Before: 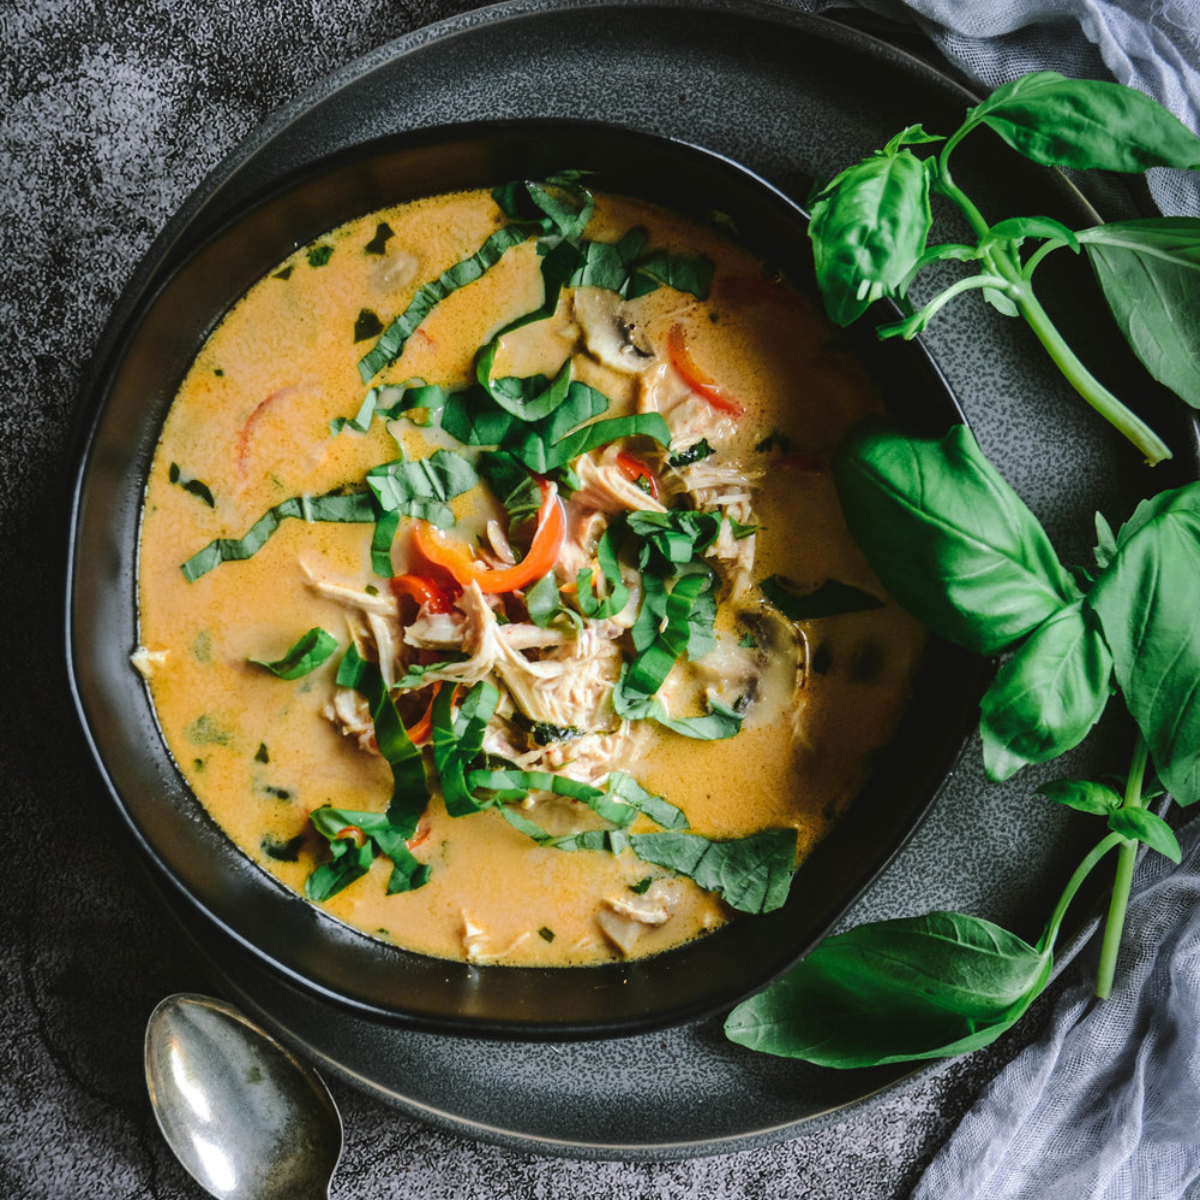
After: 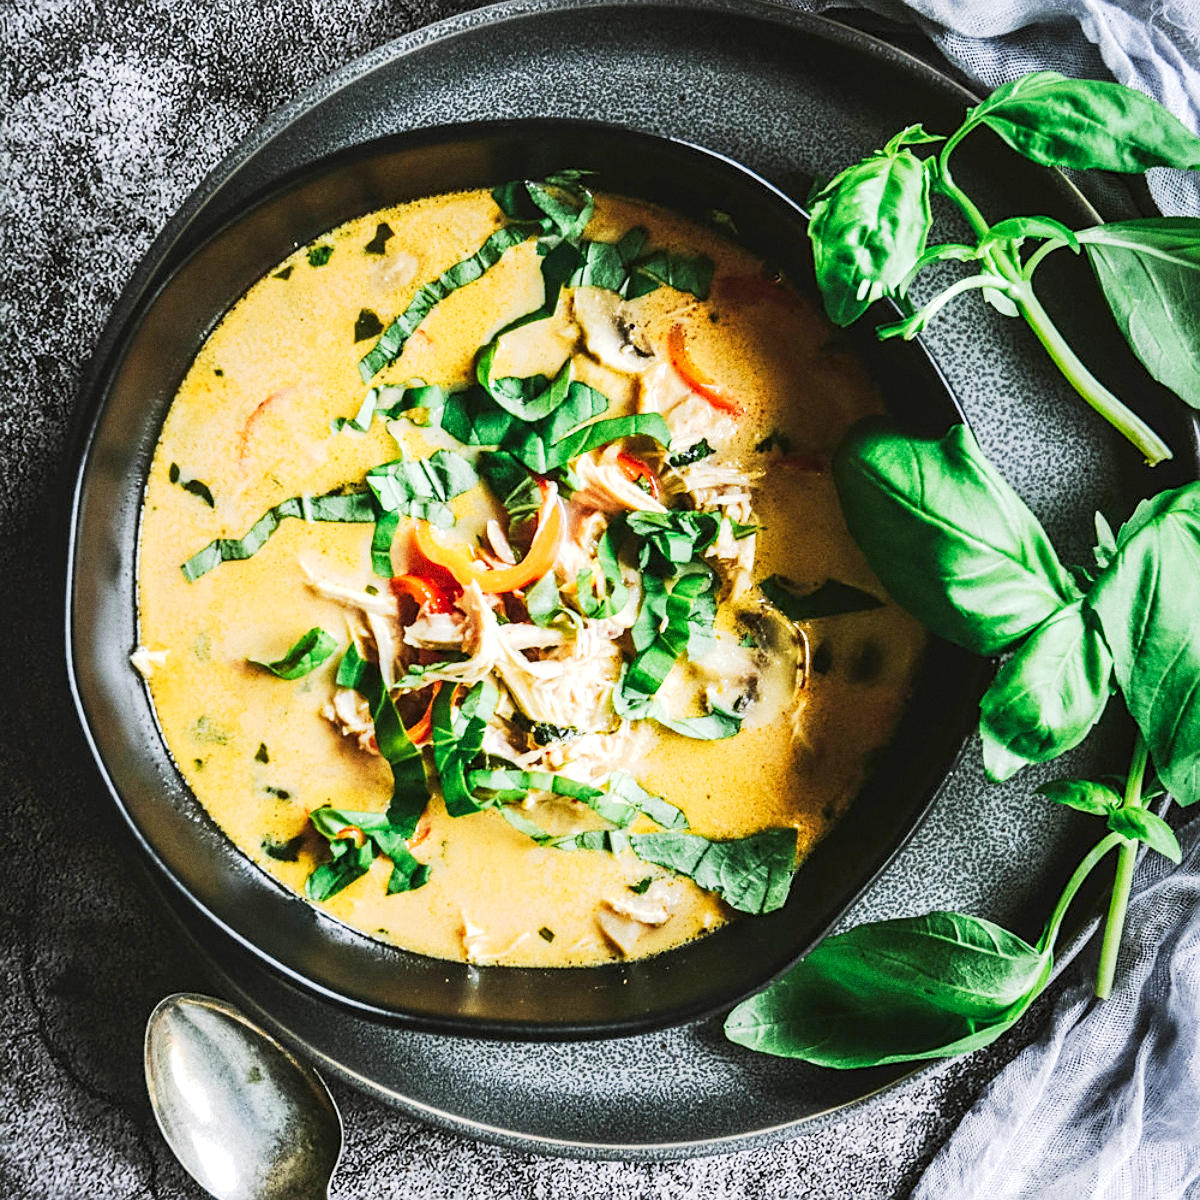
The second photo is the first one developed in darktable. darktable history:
tone curve: curves: ch0 [(0, 0) (0.003, 0.015) (0.011, 0.025) (0.025, 0.056) (0.044, 0.104) (0.069, 0.139) (0.1, 0.181) (0.136, 0.226) (0.177, 0.28) (0.224, 0.346) (0.277, 0.42) (0.335, 0.505) (0.399, 0.594) (0.468, 0.699) (0.543, 0.776) (0.623, 0.848) (0.709, 0.893) (0.801, 0.93) (0.898, 0.97) (1, 1)], preserve colors none
grain: coarseness 3.21 ISO
local contrast: highlights 25%, shadows 75%, midtone range 0.75
sharpen: on, module defaults
